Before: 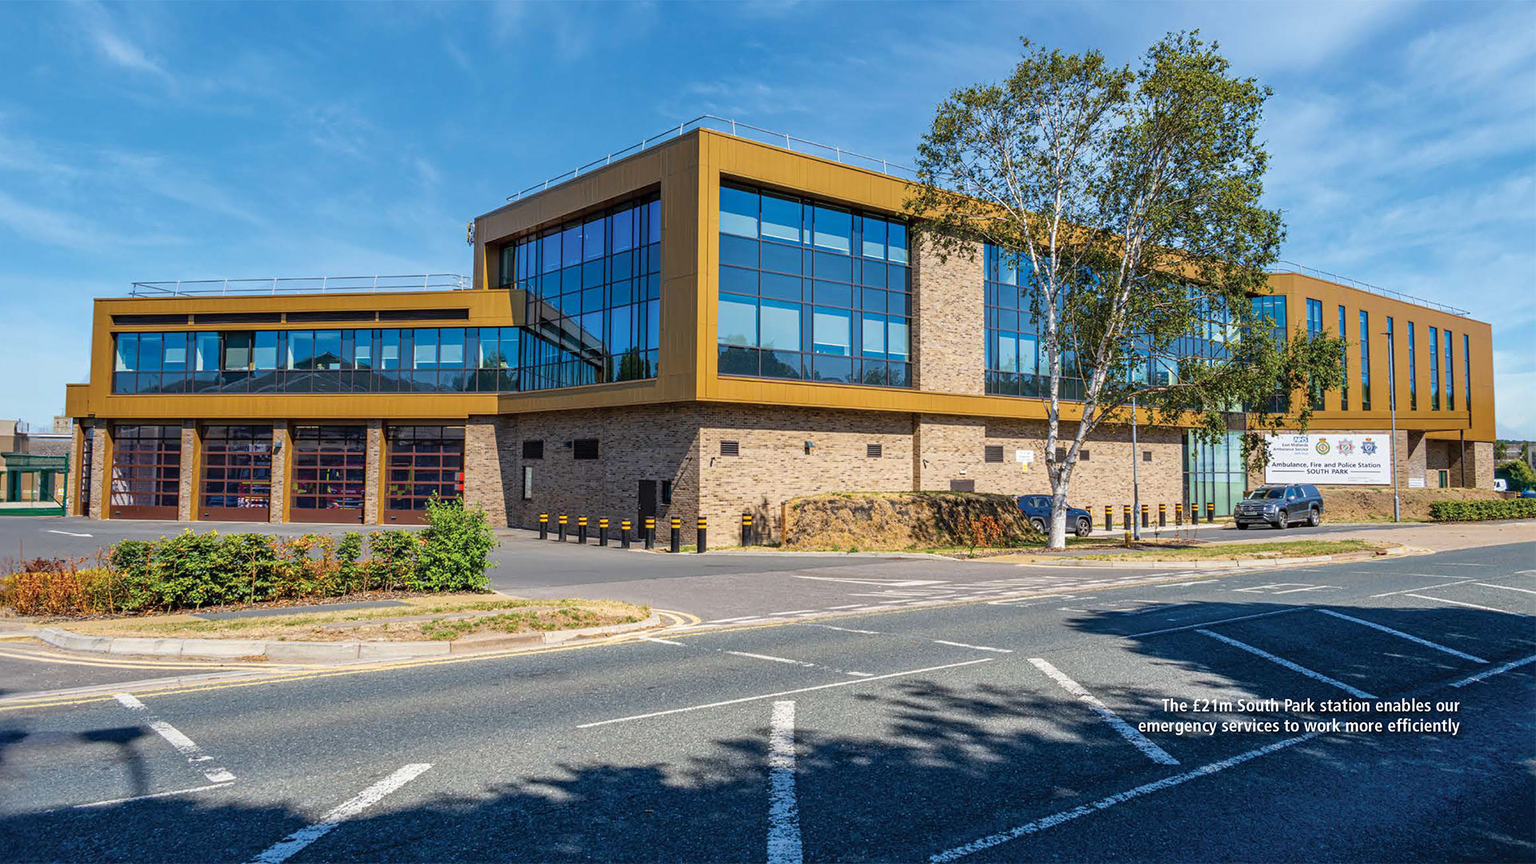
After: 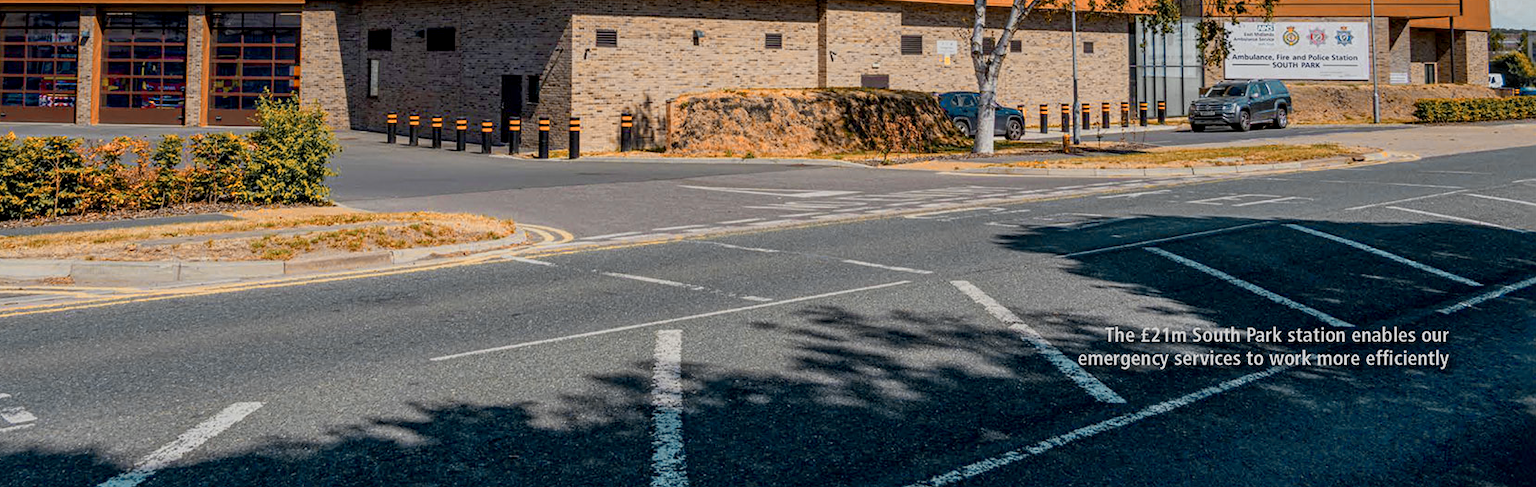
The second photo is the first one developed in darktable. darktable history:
color zones: curves: ch0 [(0.009, 0.528) (0.136, 0.6) (0.255, 0.586) (0.39, 0.528) (0.522, 0.584) (0.686, 0.736) (0.849, 0.561)]; ch1 [(0.045, 0.781) (0.14, 0.416) (0.257, 0.695) (0.442, 0.032) (0.738, 0.338) (0.818, 0.632) (0.891, 0.741) (1, 0.704)]; ch2 [(0, 0.667) (0.141, 0.52) (0.26, 0.37) (0.474, 0.432) (0.743, 0.286)]
crop and rotate: left 13.306%, top 48.129%, bottom 2.928%
exposure: black level correction 0.009, exposure -0.637 EV, compensate highlight preservation false
